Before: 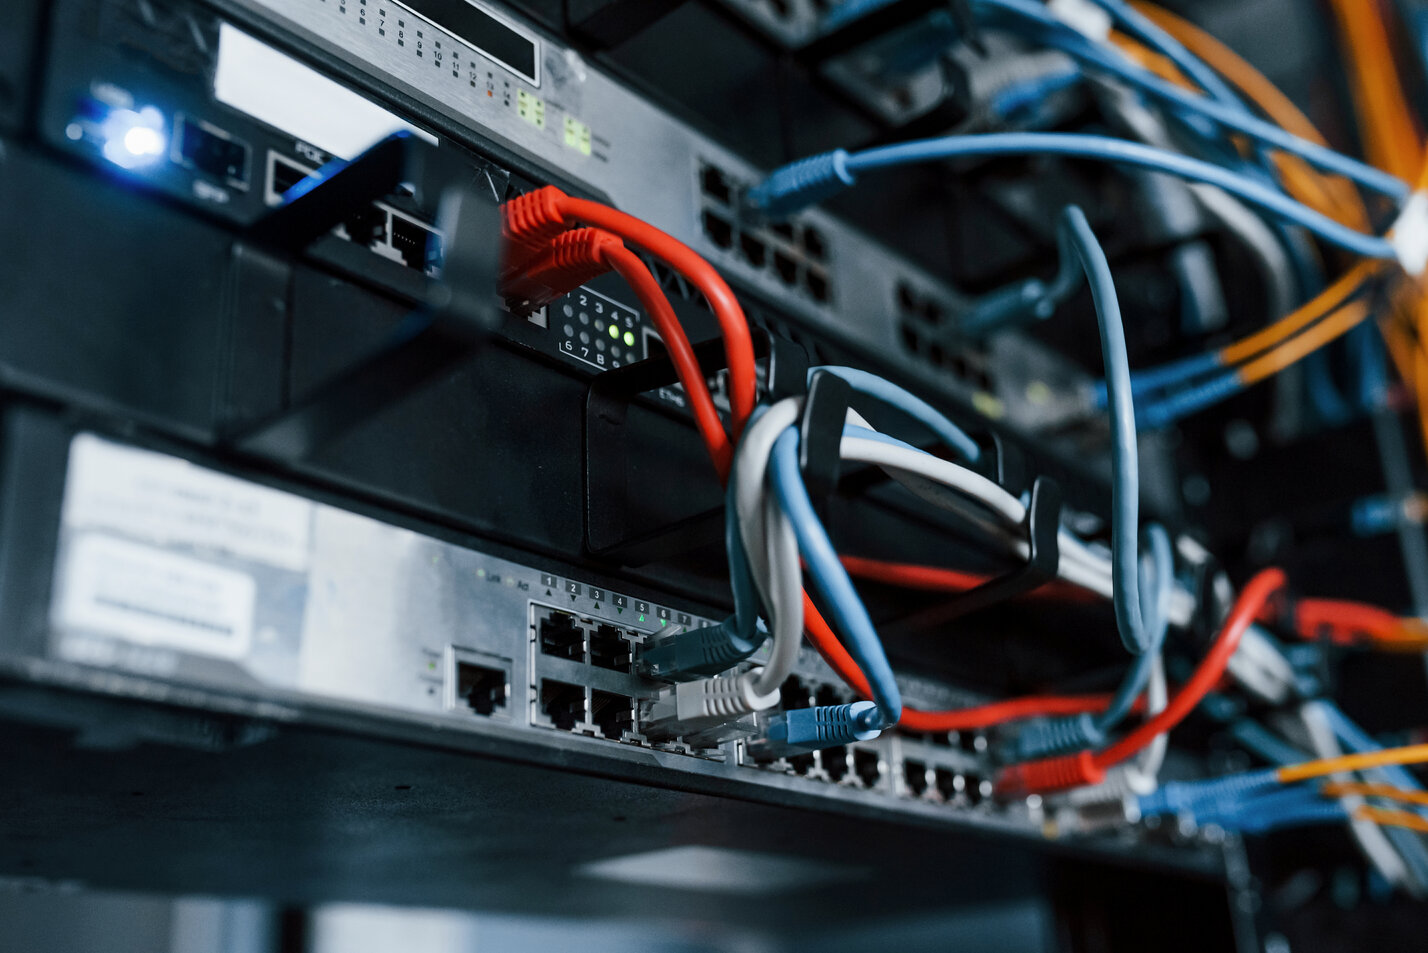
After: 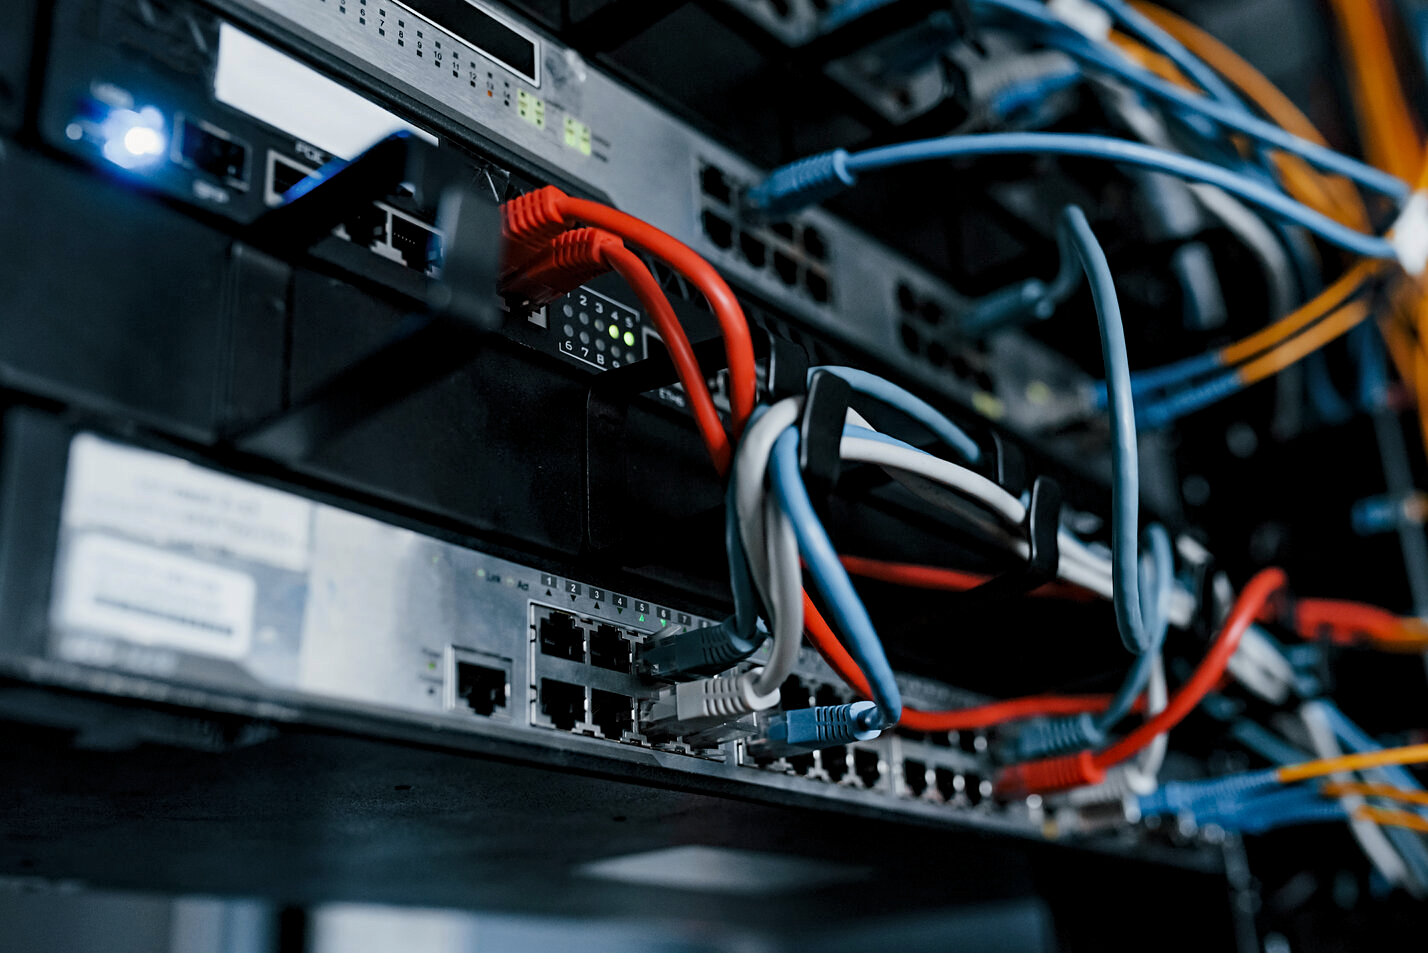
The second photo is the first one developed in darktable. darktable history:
levels: levels [0.026, 0.507, 0.987]
exposure: exposure -0.157 EV, compensate highlight preservation false
sharpen: amount 0.2
haze removal: compatibility mode true, adaptive false
